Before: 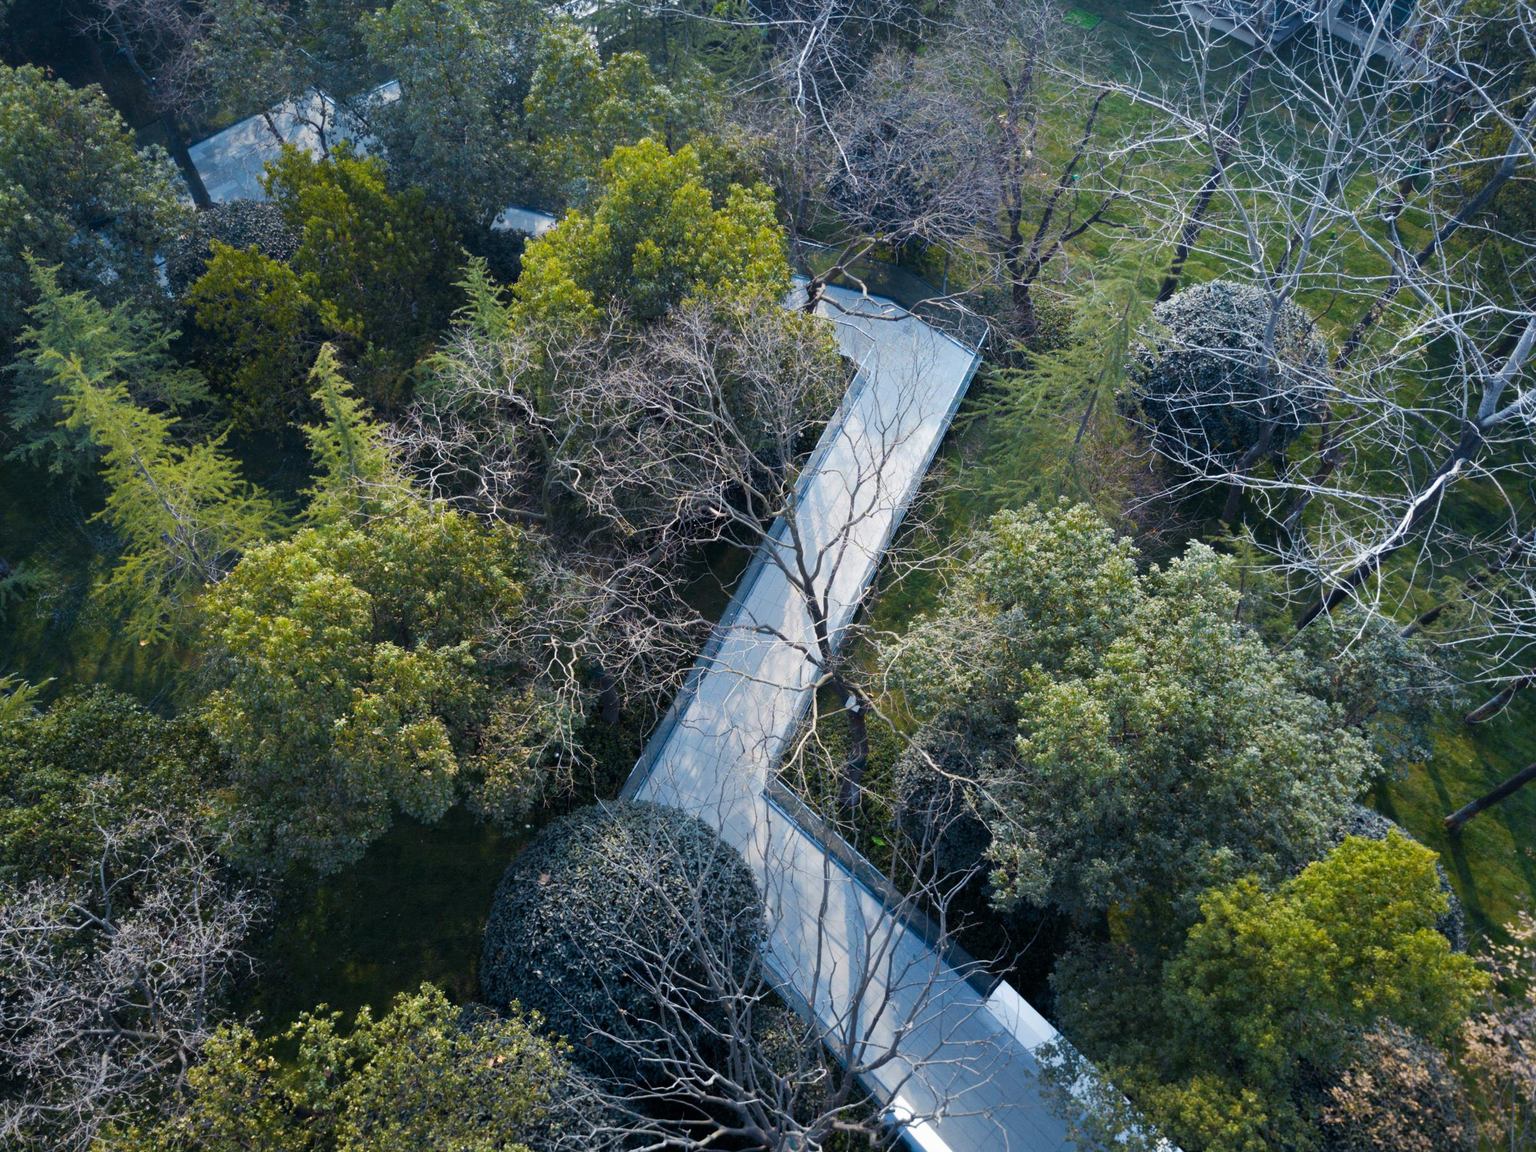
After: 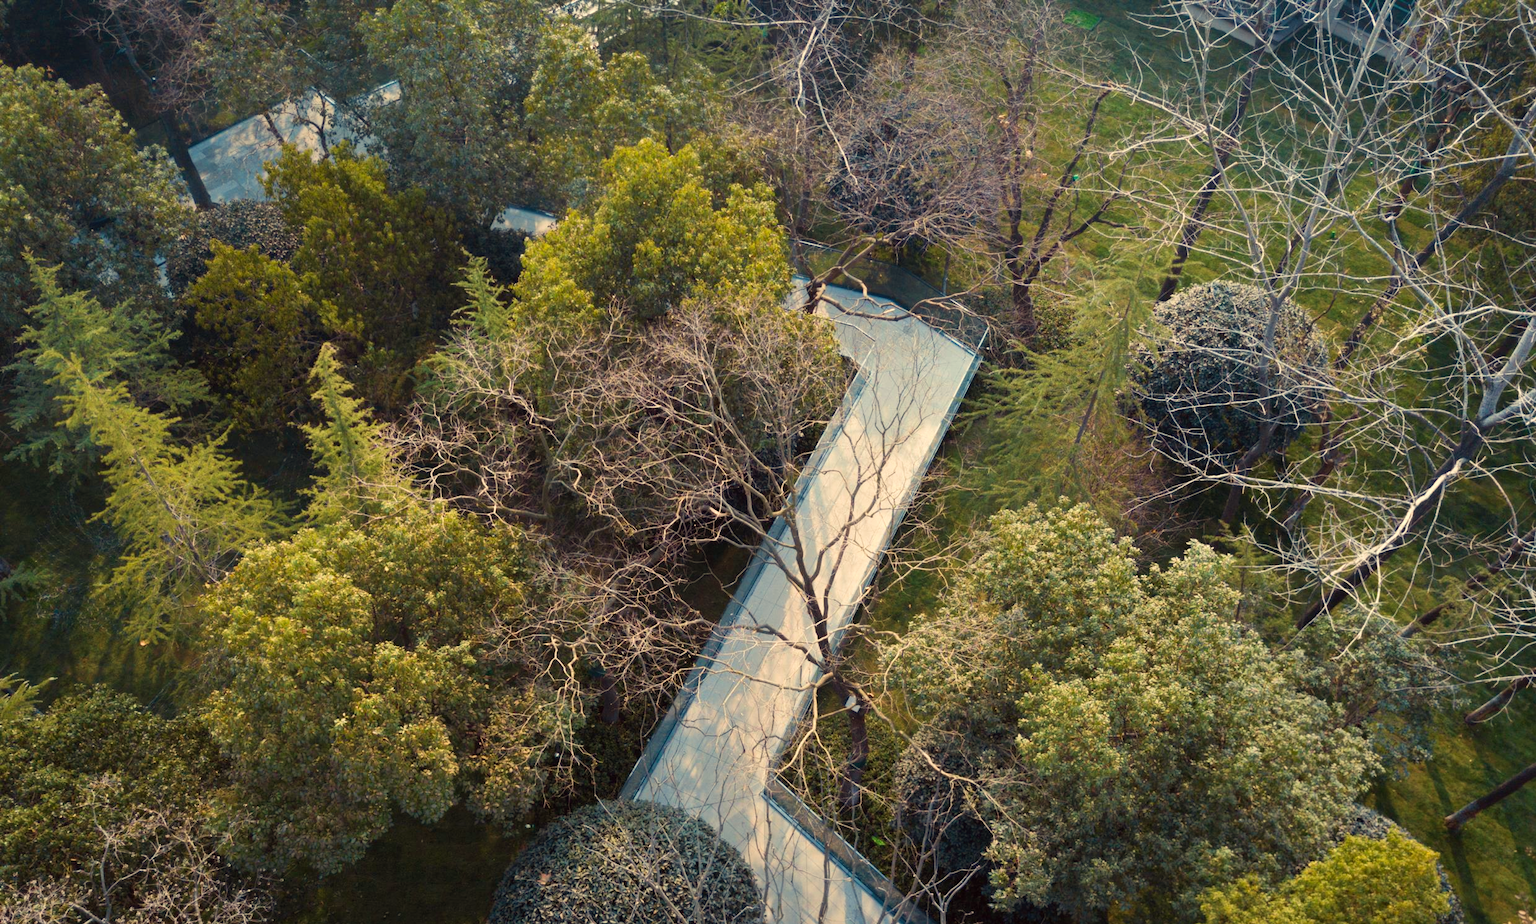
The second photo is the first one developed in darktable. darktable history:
velvia: on, module defaults
color balance: mode lift, gamma, gain (sRGB), lift [1, 1.049, 1, 1]
exposure: exposure 0.014 EV, compensate highlight preservation false
crop: bottom 19.644%
white balance: red 1.123, blue 0.83
